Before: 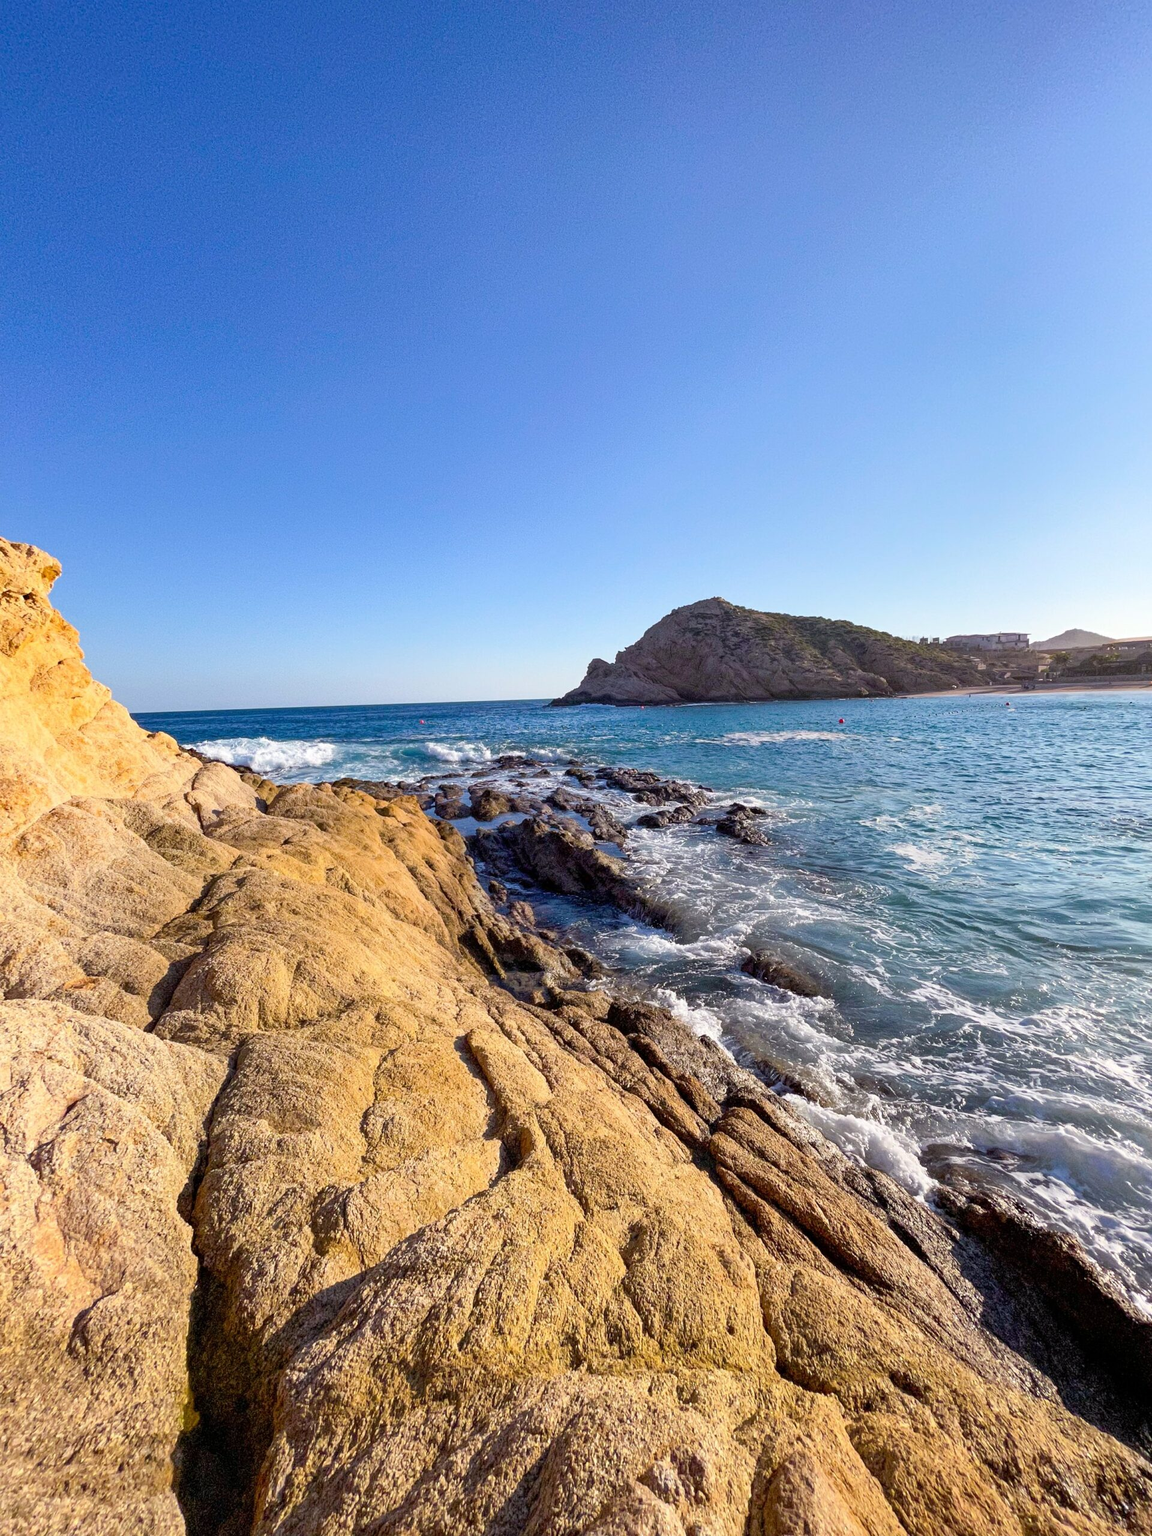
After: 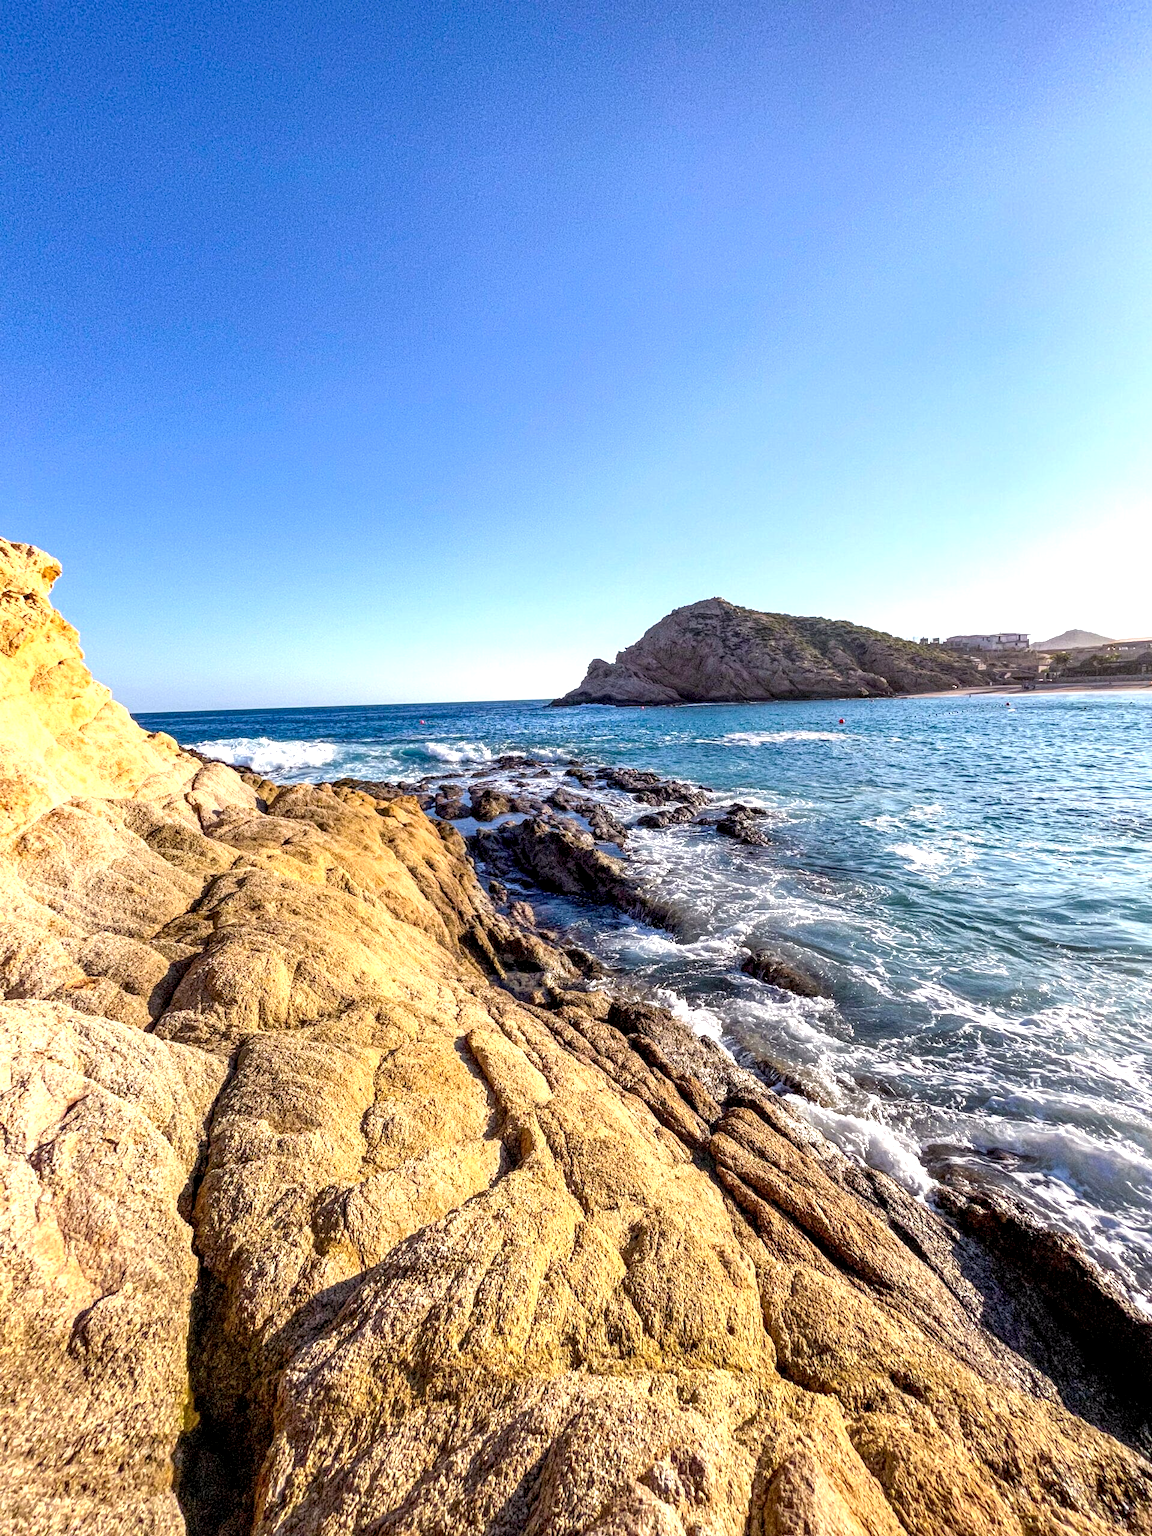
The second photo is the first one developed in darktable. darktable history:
local contrast: detail 150%
exposure: black level correction 0, exposure 0.5 EV, compensate highlight preservation false
